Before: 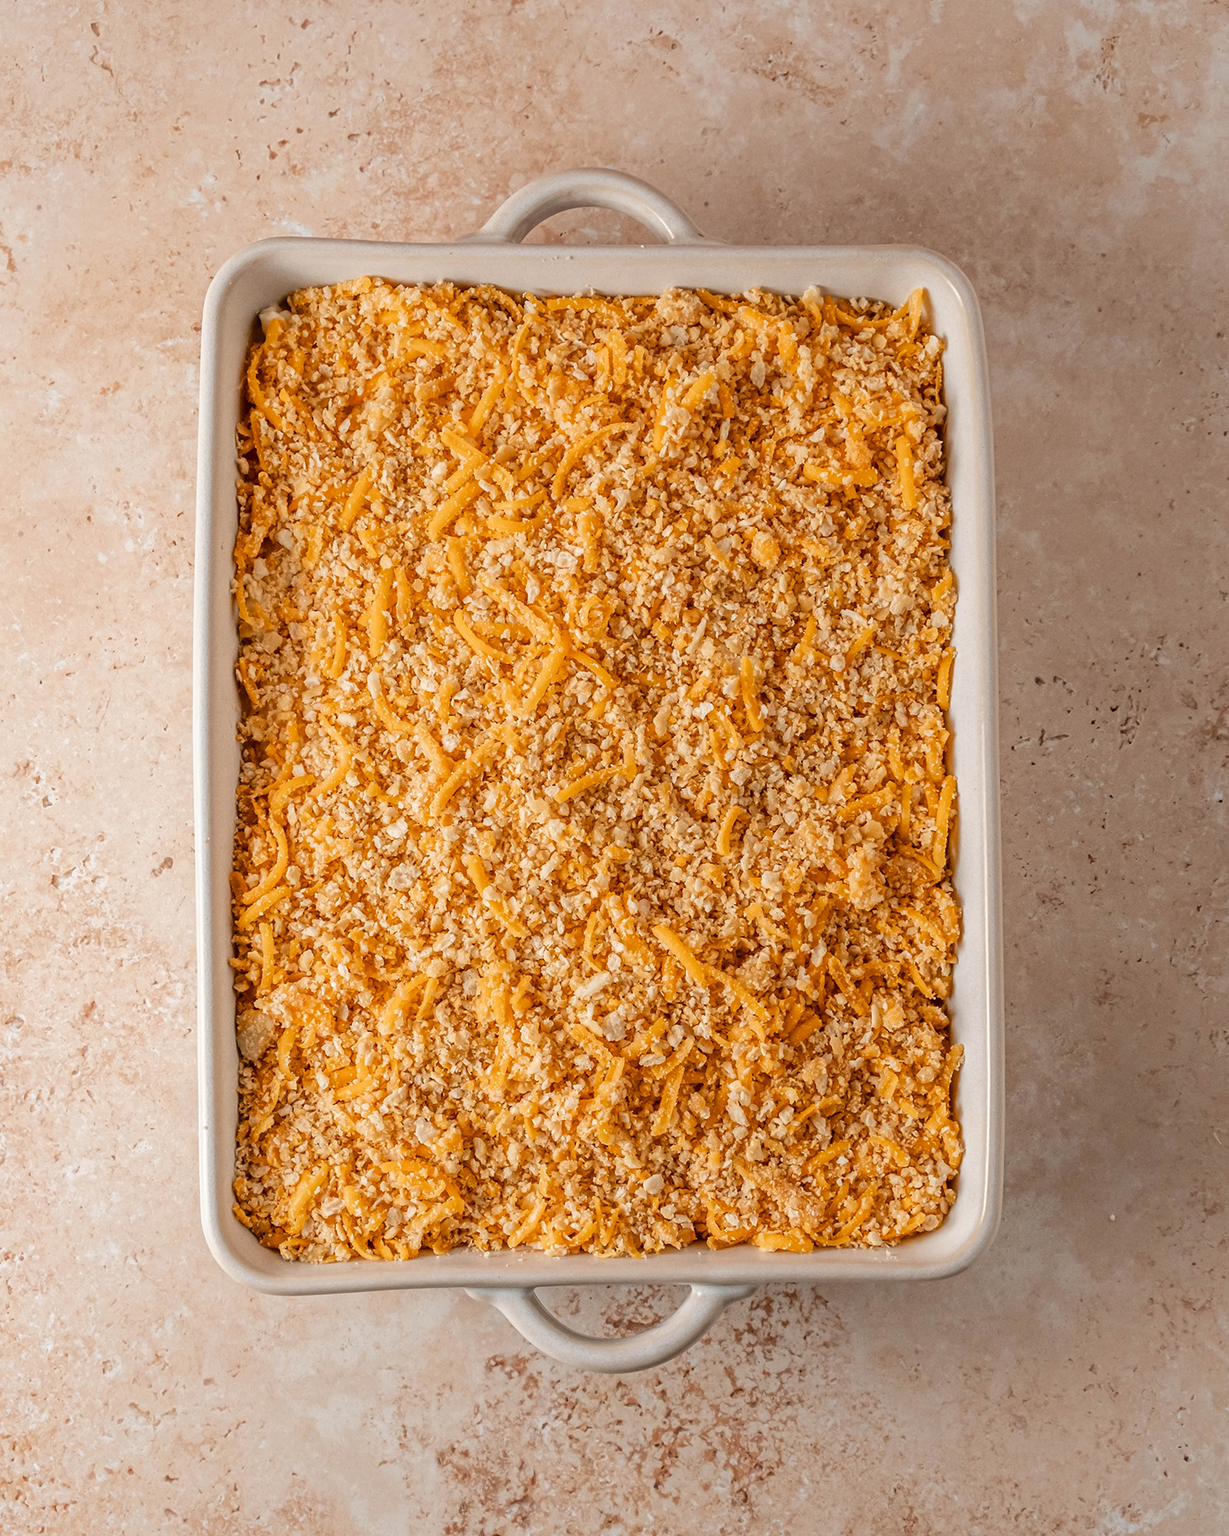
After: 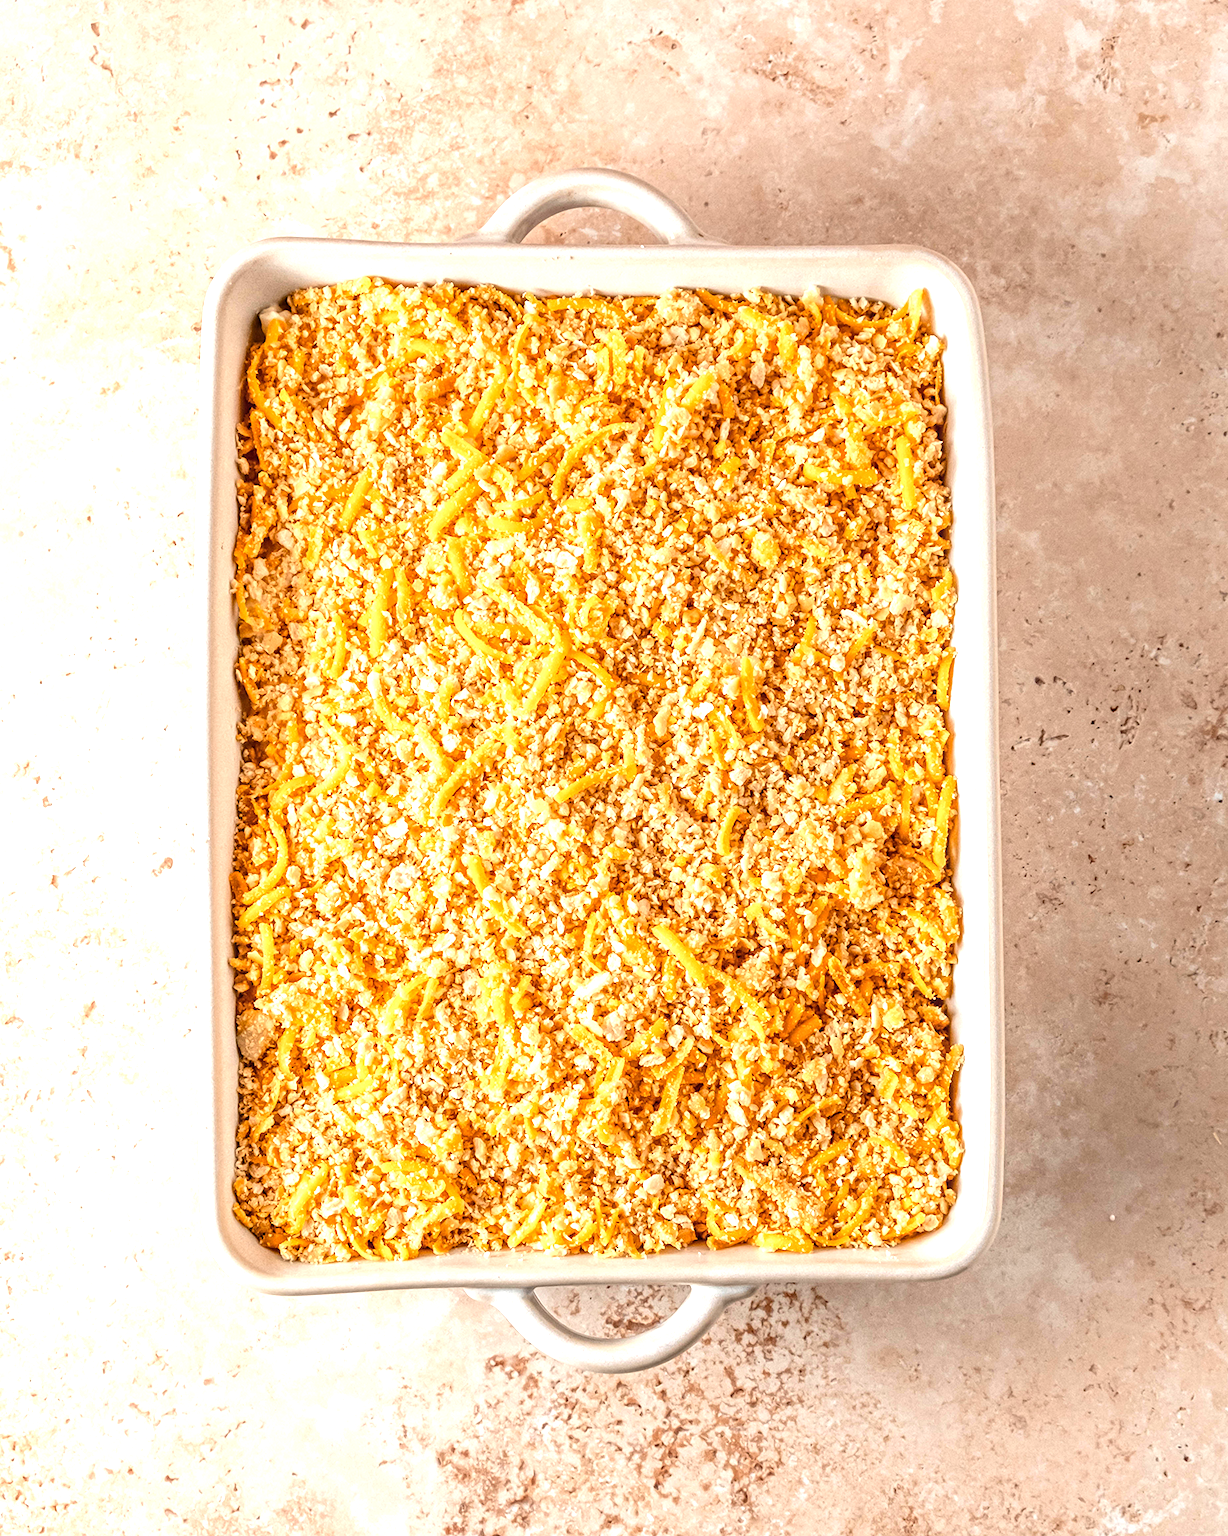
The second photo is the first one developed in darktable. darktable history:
exposure: black level correction 0, exposure 0.694 EV, compensate exposure bias true, compensate highlight preservation false
local contrast: on, module defaults
tone equalizer: -8 EV -0.398 EV, -7 EV -0.386 EV, -6 EV -0.367 EV, -5 EV -0.246 EV, -3 EV 0.212 EV, -2 EV 0.308 EV, -1 EV 0.4 EV, +0 EV 0.43 EV
